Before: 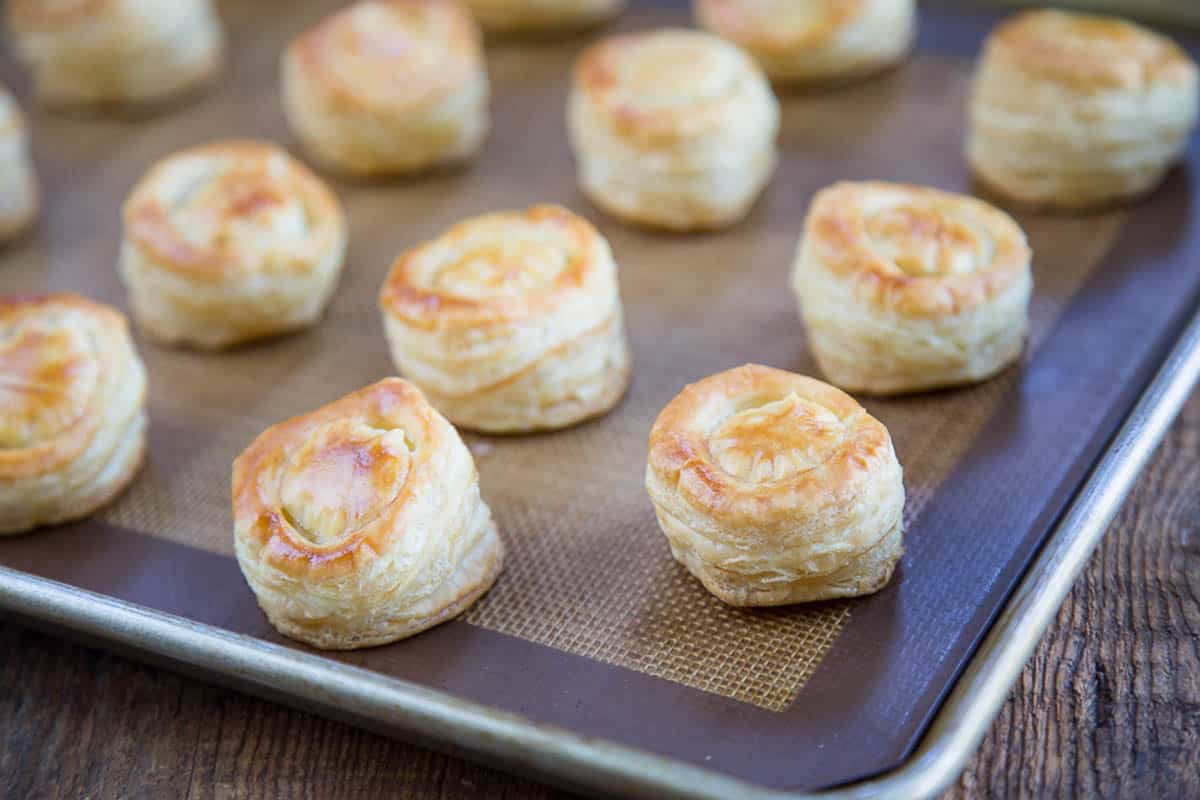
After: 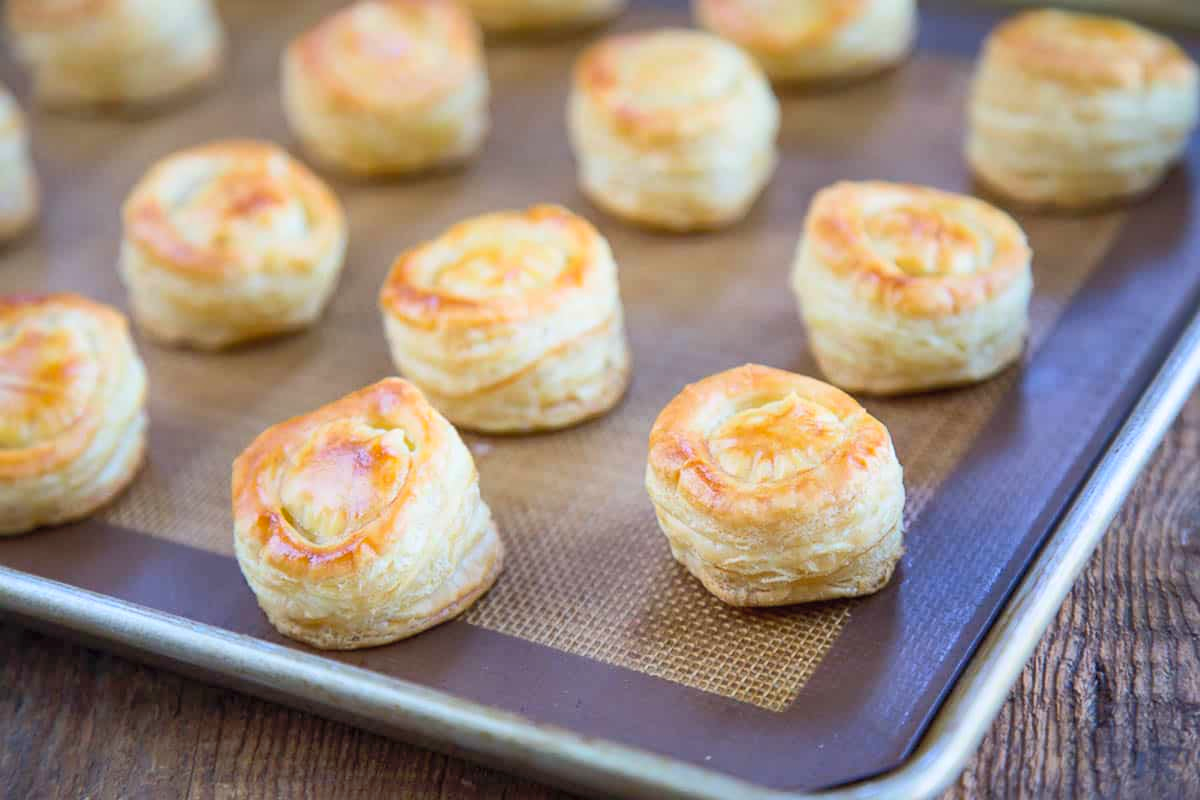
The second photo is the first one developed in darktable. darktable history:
contrast brightness saturation: contrast 0.197, brightness 0.163, saturation 0.224
shadows and highlights: shadows color adjustment 97.99%, highlights color adjustment 58.69%
